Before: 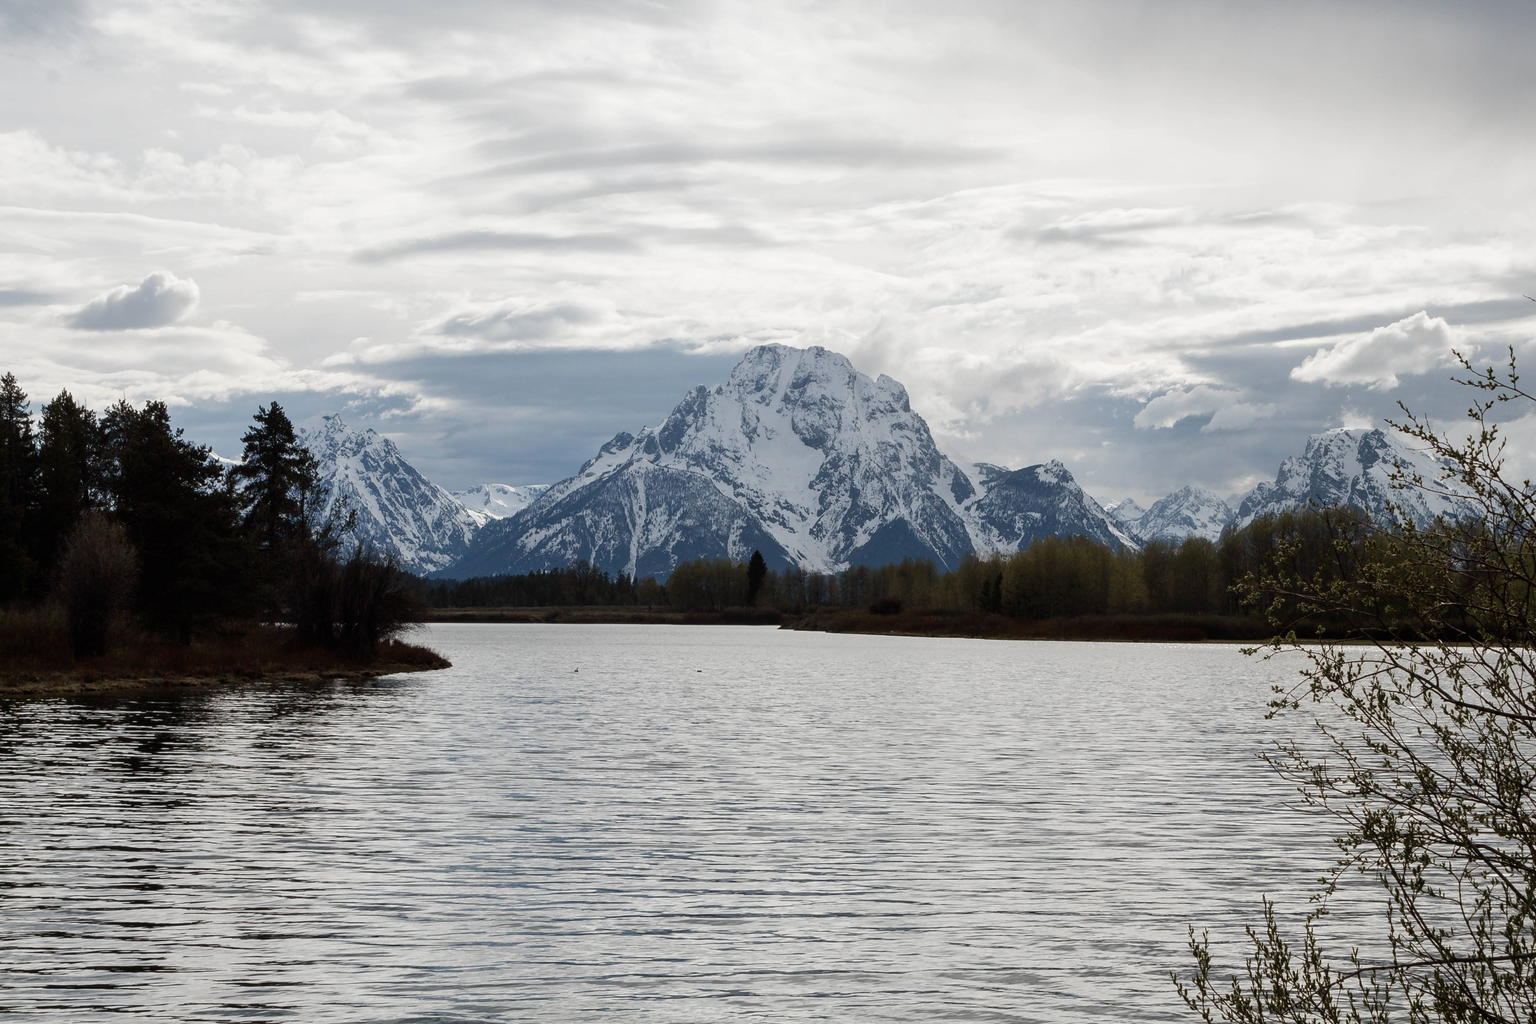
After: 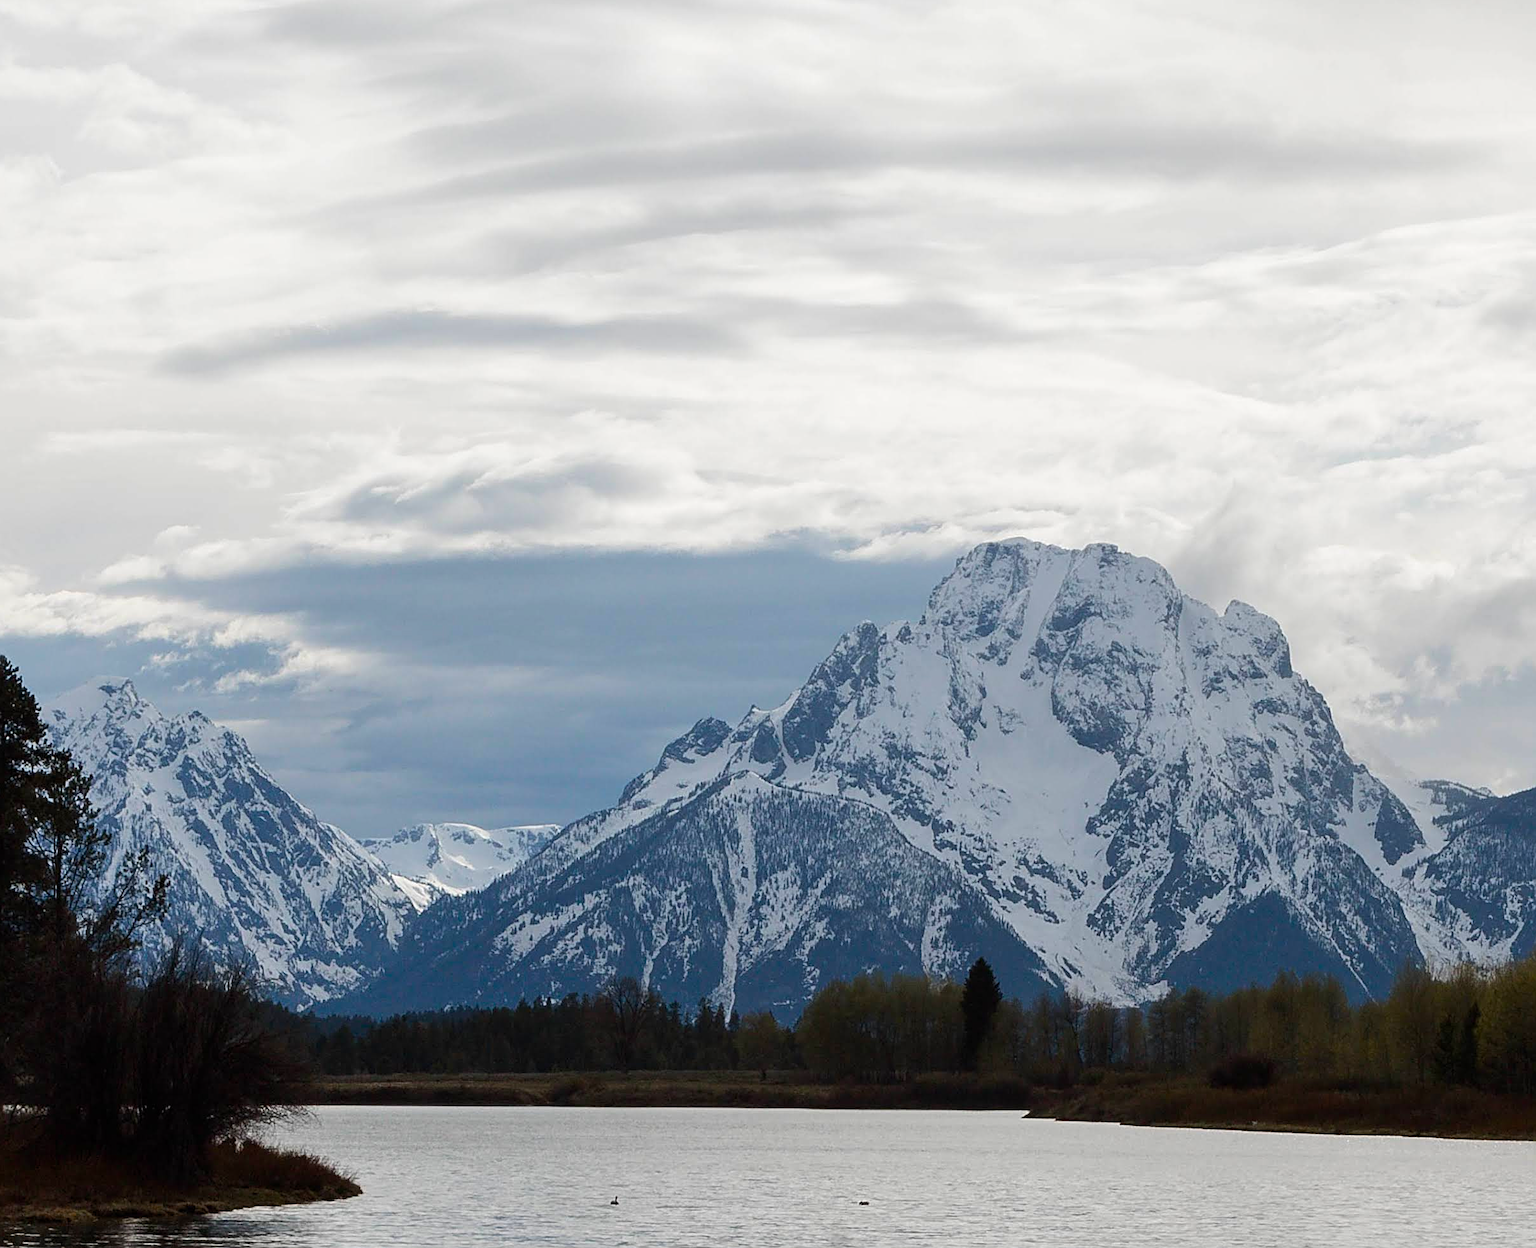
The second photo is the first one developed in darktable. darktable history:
crop: left 17.835%, top 7.675%, right 32.881%, bottom 32.213%
sharpen: on, module defaults
color balance rgb: perceptual saturation grading › global saturation 25%, global vibrance 20%
